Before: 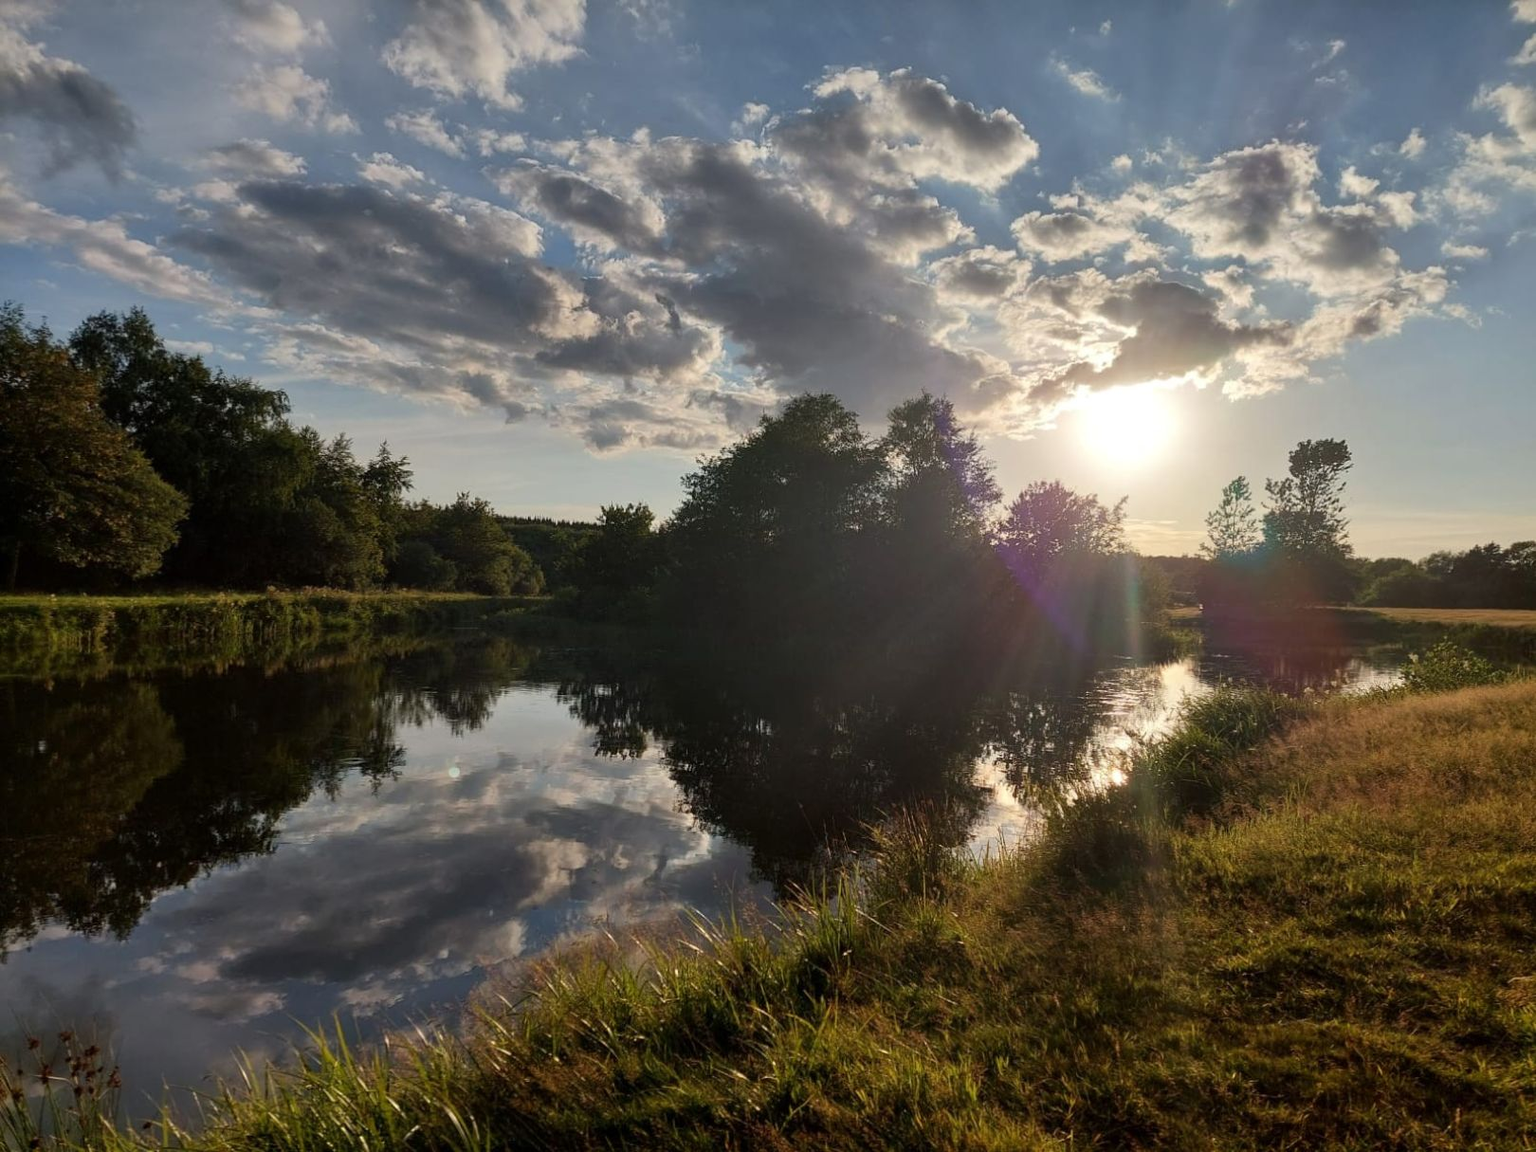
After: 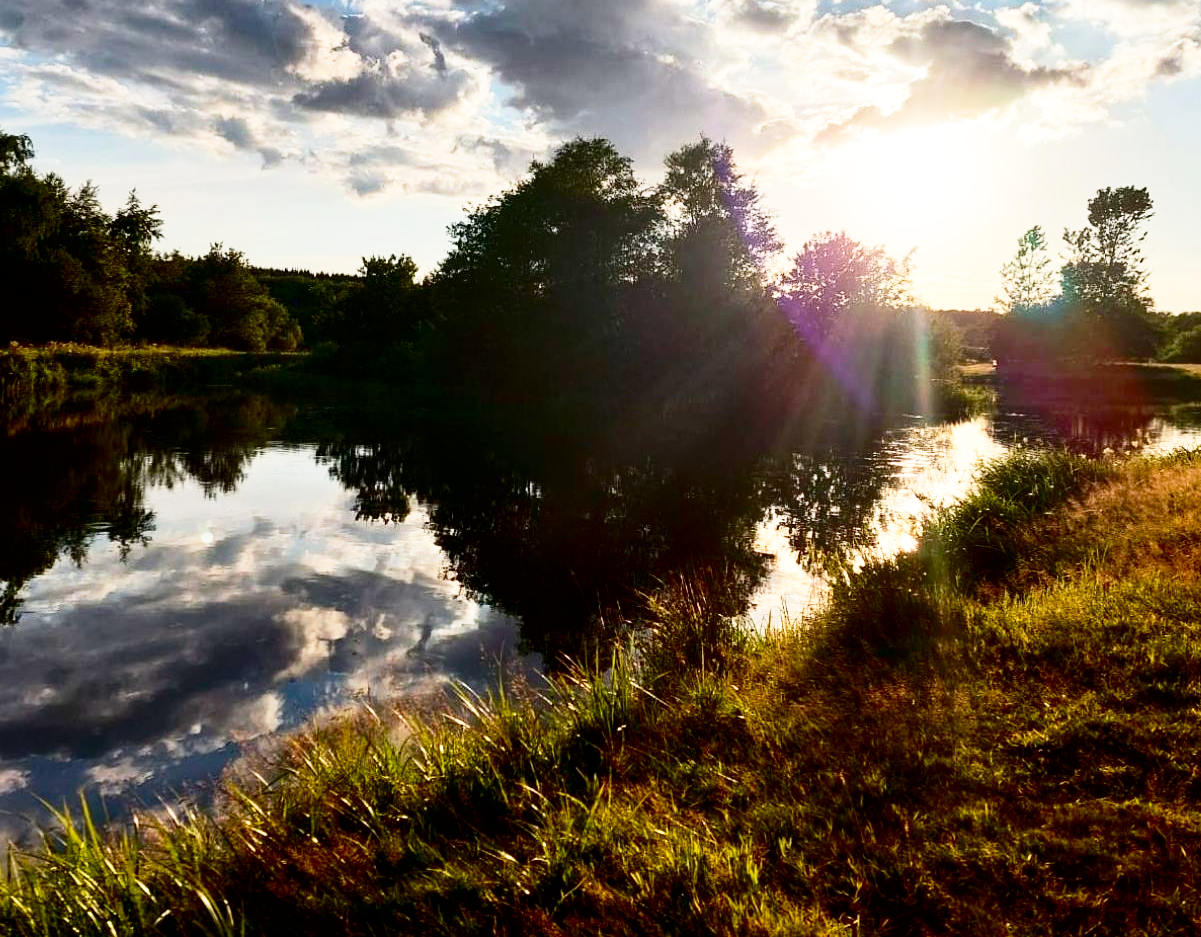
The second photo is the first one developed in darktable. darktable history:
base curve: curves: ch0 [(0, 0) (0.012, 0.01) (0.073, 0.168) (0.31, 0.711) (0.645, 0.957) (1, 1)], preserve colors none
levels: white 99.94%
contrast brightness saturation: contrast 0.219, brightness -0.18, saturation 0.237
crop: left 16.85%, top 22.86%, right 8.973%
